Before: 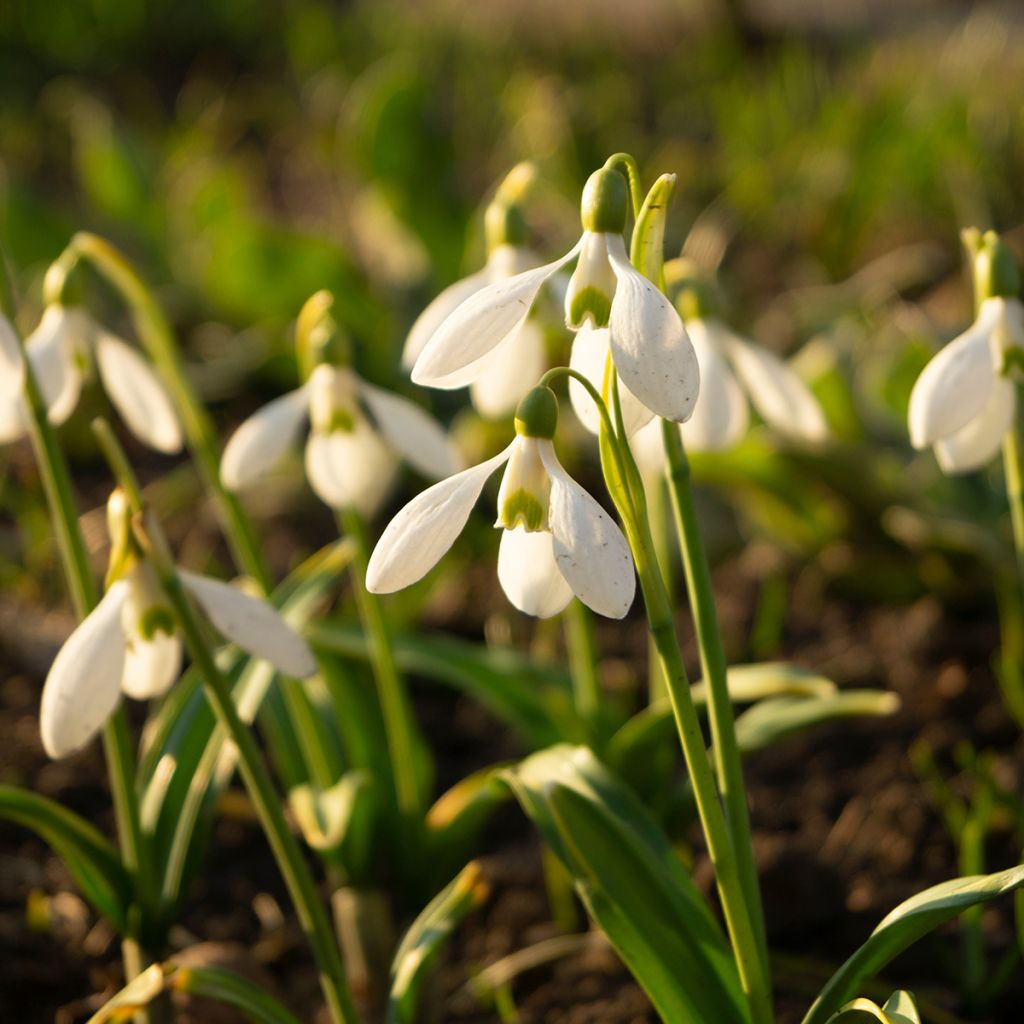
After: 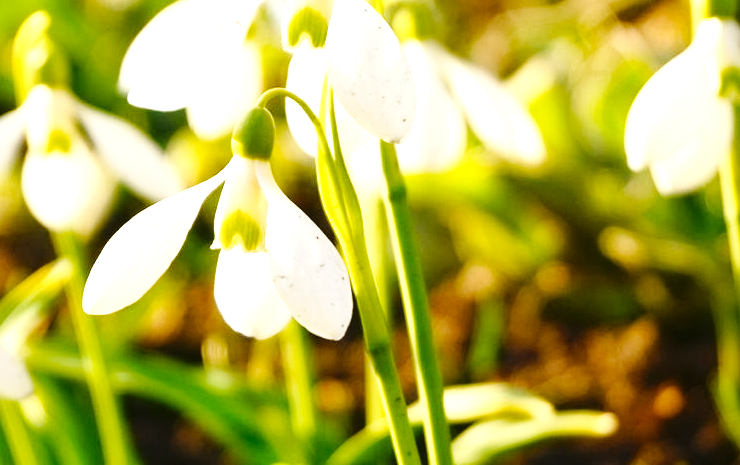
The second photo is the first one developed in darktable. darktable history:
exposure: black level correction -0.002, exposure 1.333 EV, compensate exposure bias true, compensate highlight preservation false
color balance rgb: perceptual saturation grading › global saturation 20%, perceptual saturation grading › highlights -13.974%, perceptual saturation grading › shadows 50.103%, global vibrance 10.856%
base curve: curves: ch0 [(0, 0) (0.036, 0.025) (0.121, 0.166) (0.206, 0.329) (0.605, 0.79) (1, 1)], preserve colors none
contrast equalizer: octaves 7, y [[0.5 ×6], [0.5 ×6], [0.5 ×6], [0 ×6], [0, 0.039, 0.251, 0.29, 0.293, 0.292]]
crop and rotate: left 27.638%, top 27.296%, bottom 27.292%
